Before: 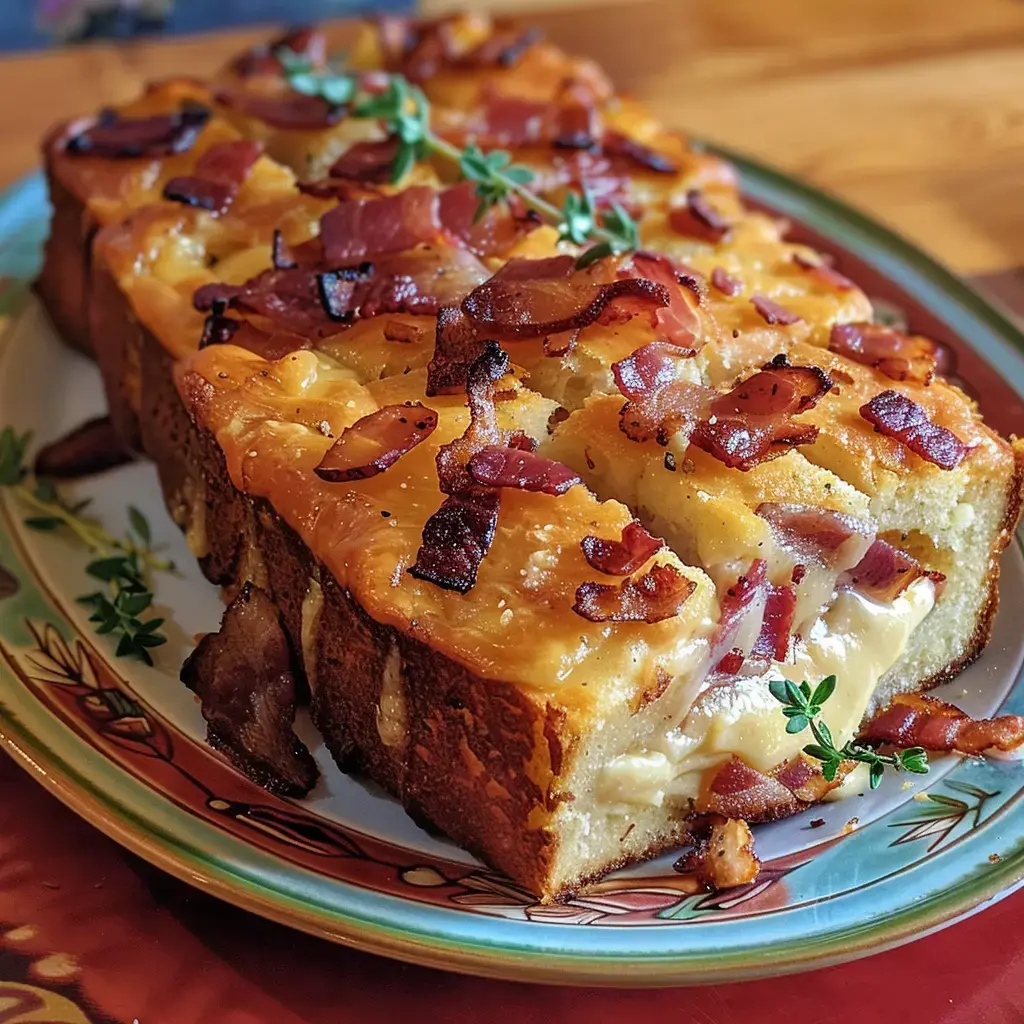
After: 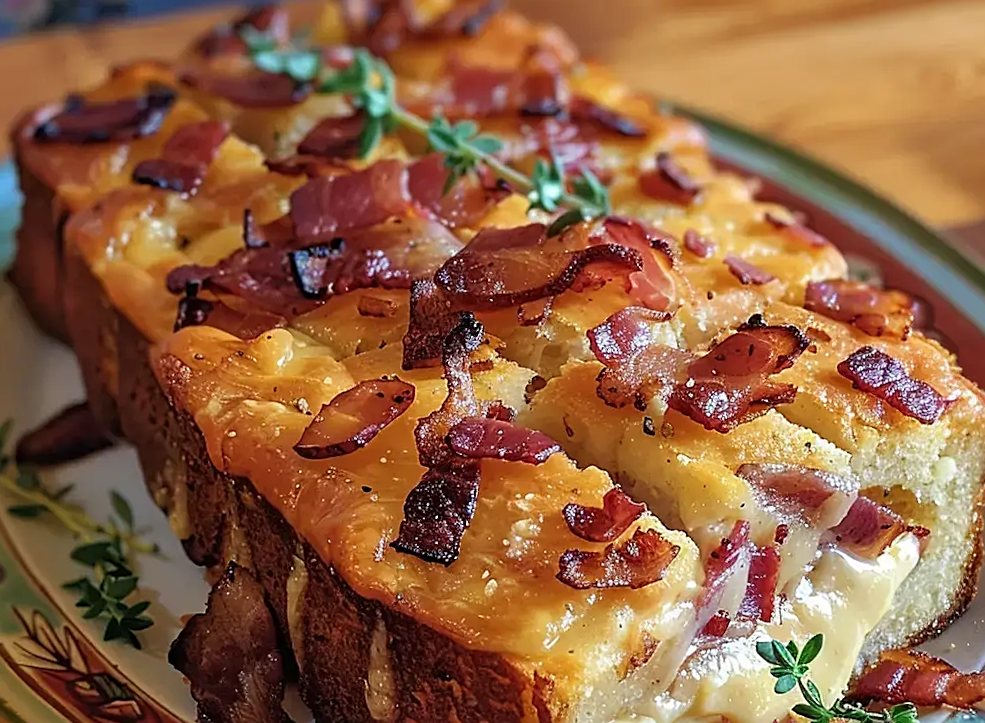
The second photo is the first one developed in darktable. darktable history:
color correction: highlights a* -0.137, highlights b* 0.137
sharpen: on, module defaults
rotate and perspective: rotation -2.12°, lens shift (vertical) 0.009, lens shift (horizontal) -0.008, automatic cropping original format, crop left 0.036, crop right 0.964, crop top 0.05, crop bottom 0.959
crop: bottom 24.988%
